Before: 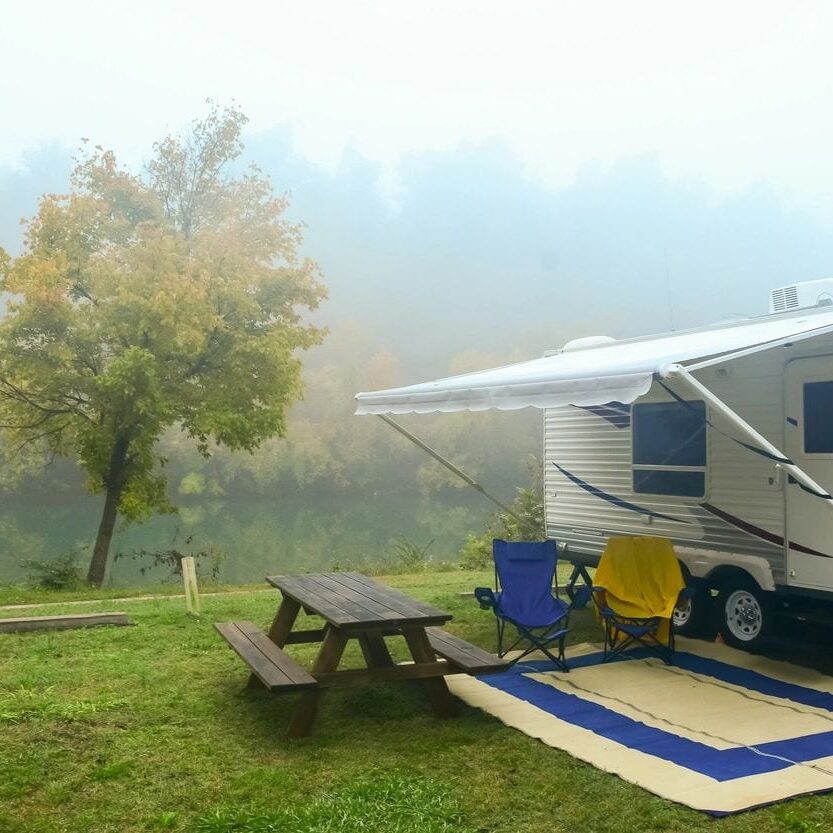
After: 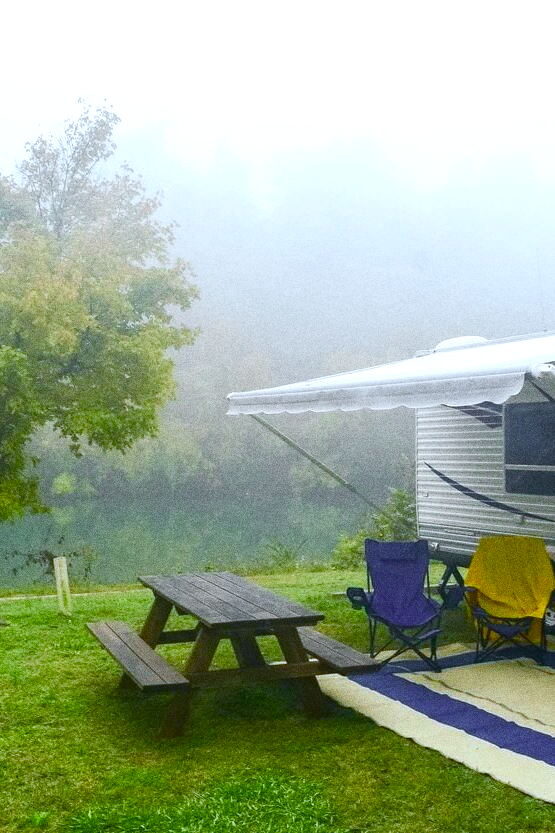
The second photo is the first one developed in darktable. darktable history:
color zones: curves: ch1 [(0.25, 0.61) (0.75, 0.248)]
white balance: red 0.926, green 1.003, blue 1.133
color balance rgb: linear chroma grading › shadows 32%, linear chroma grading › global chroma -2%, linear chroma grading › mid-tones 4%, perceptual saturation grading › global saturation -2%, perceptual saturation grading › highlights -8%, perceptual saturation grading › mid-tones 8%, perceptual saturation grading › shadows 4%, perceptual brilliance grading › highlights 8%, perceptual brilliance grading › mid-tones 4%, perceptual brilliance grading › shadows 2%, global vibrance 16%, saturation formula JzAzBz (2021)
crop: left 15.419%, right 17.914%
grain: coarseness 0.09 ISO, strength 40%
